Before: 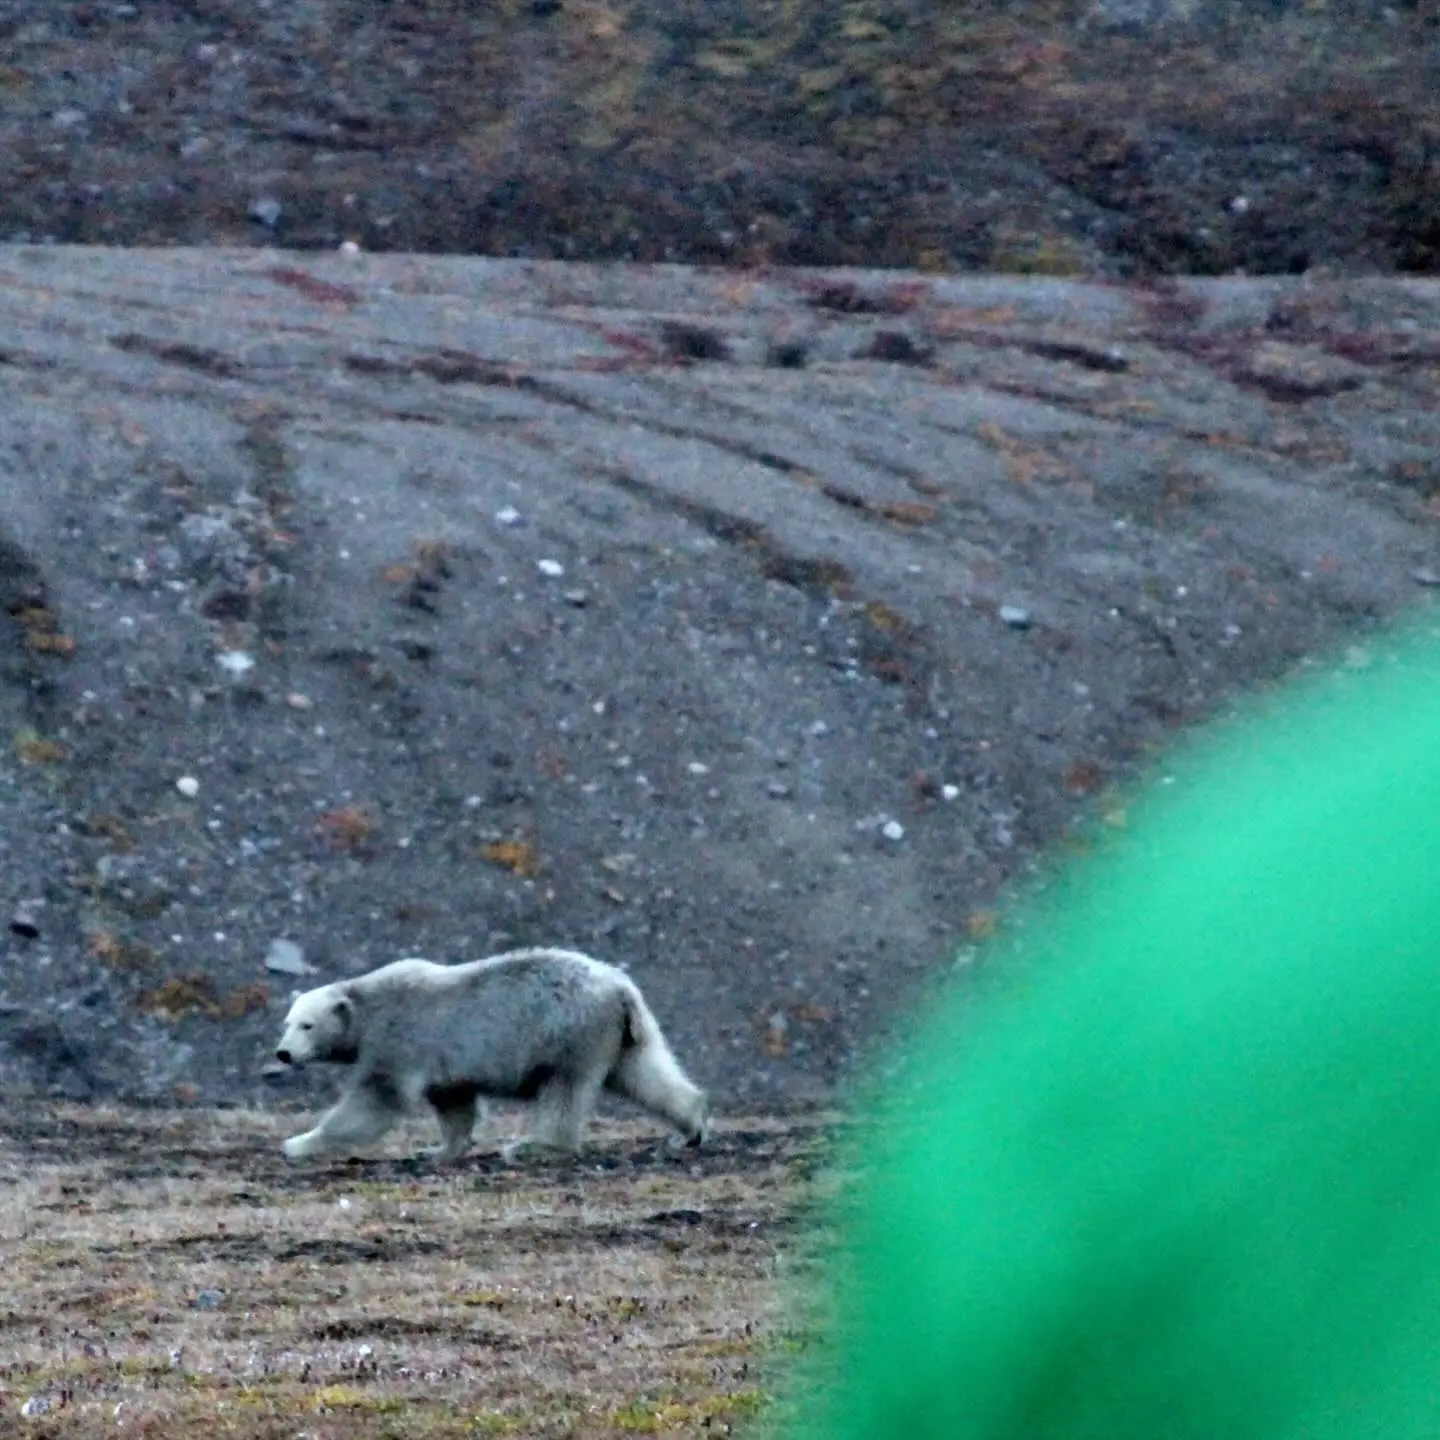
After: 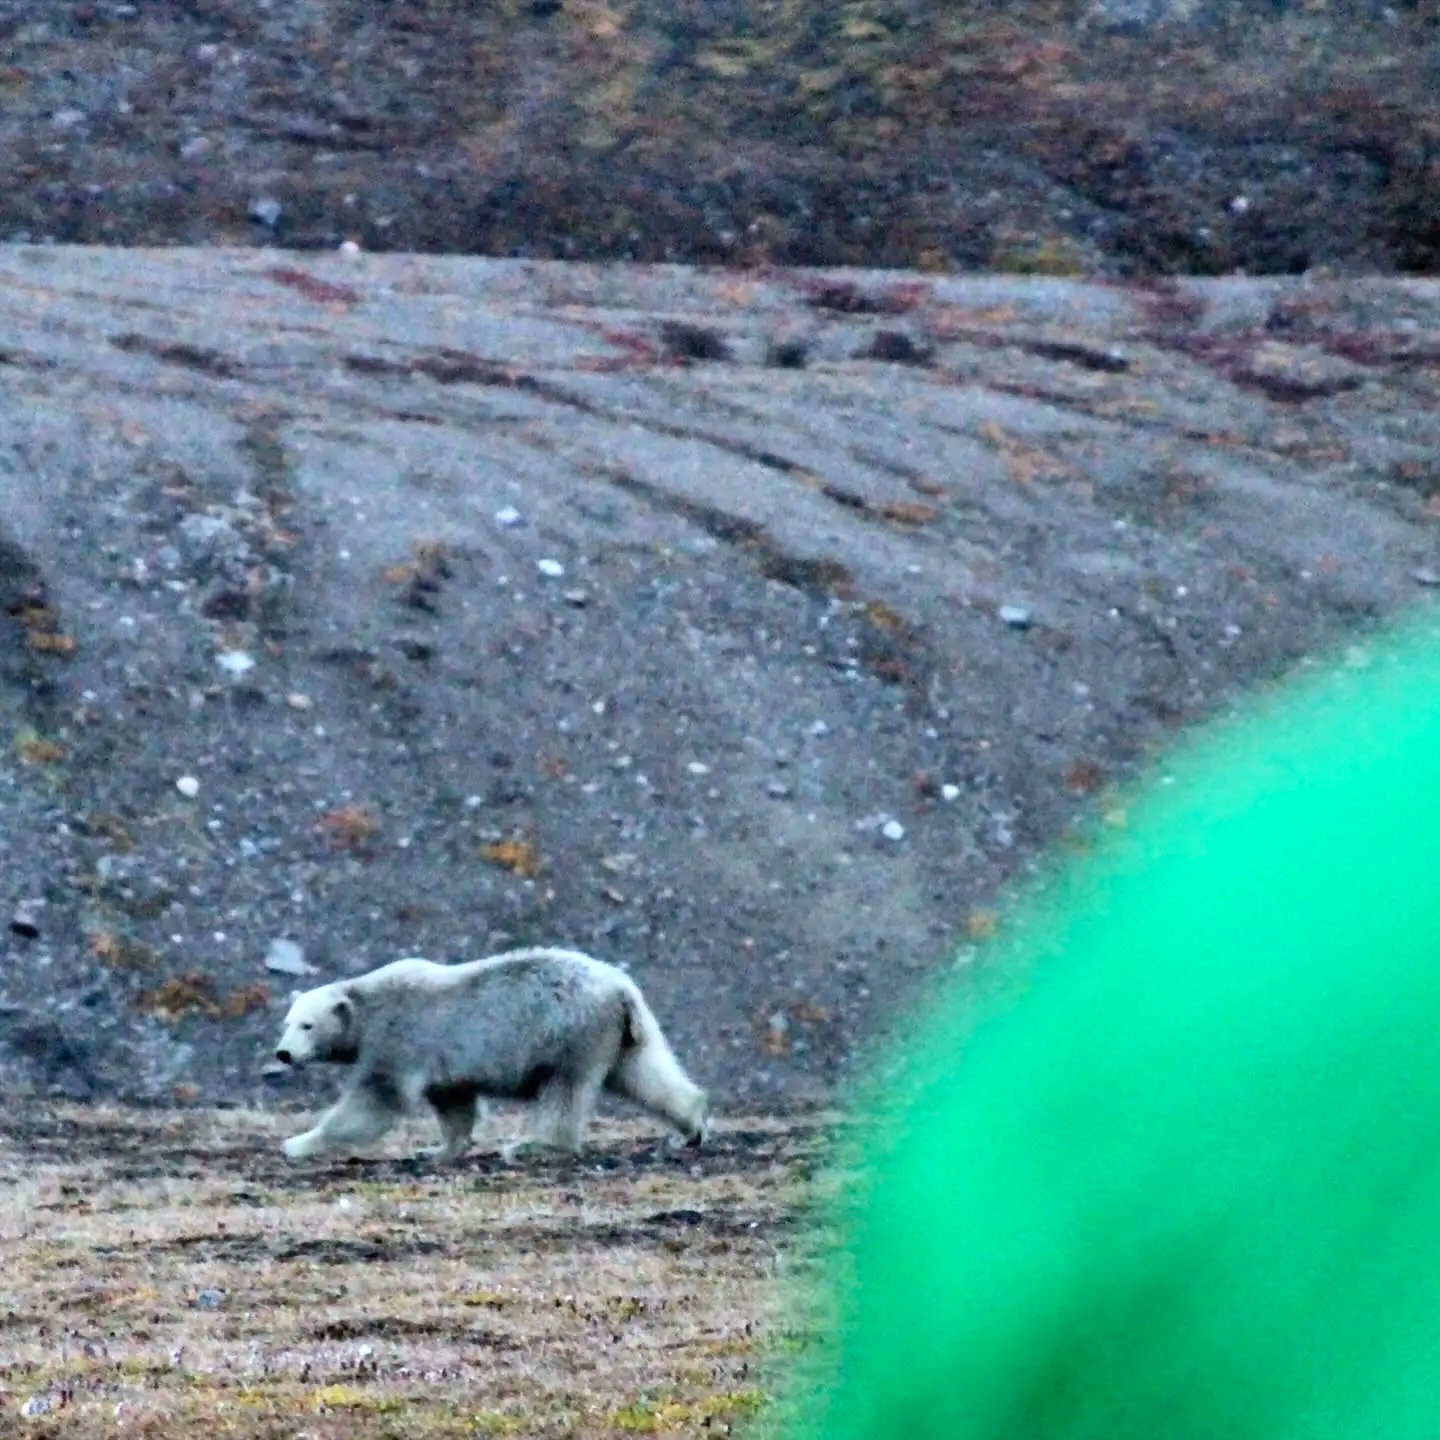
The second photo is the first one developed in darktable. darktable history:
contrast brightness saturation: contrast 0.204, brightness 0.166, saturation 0.225
